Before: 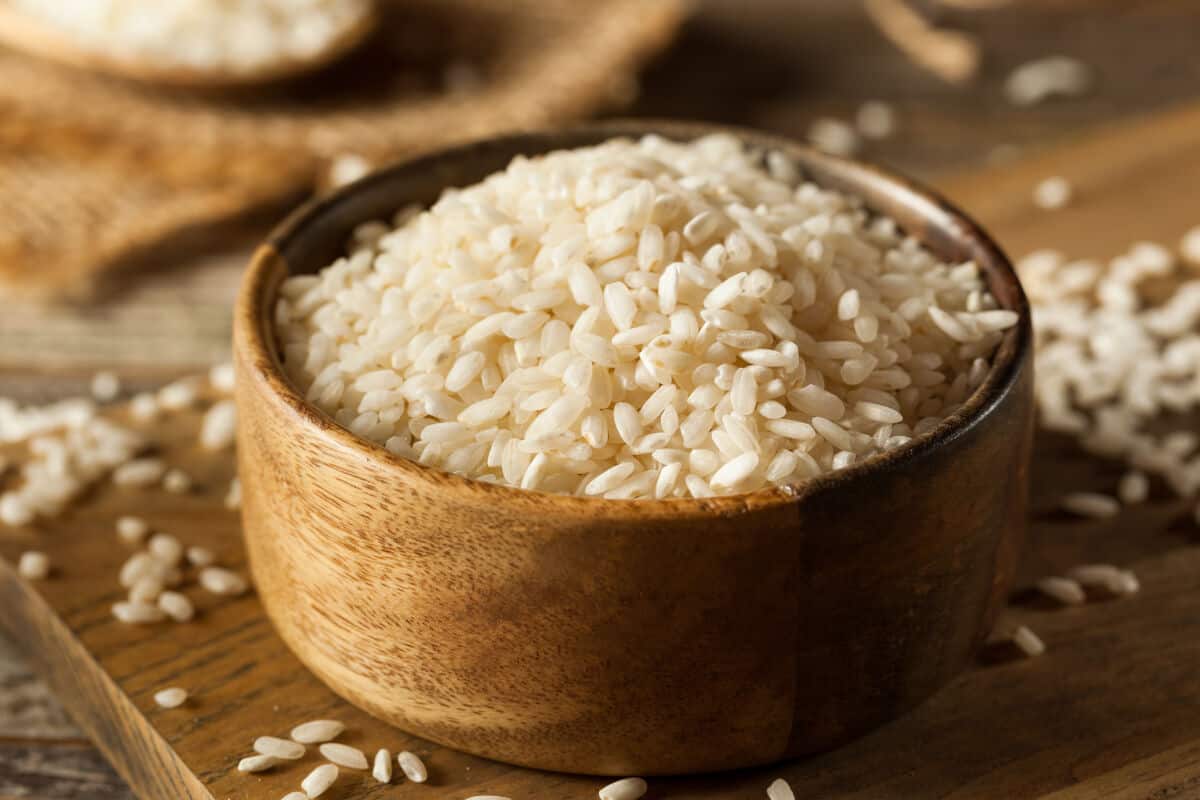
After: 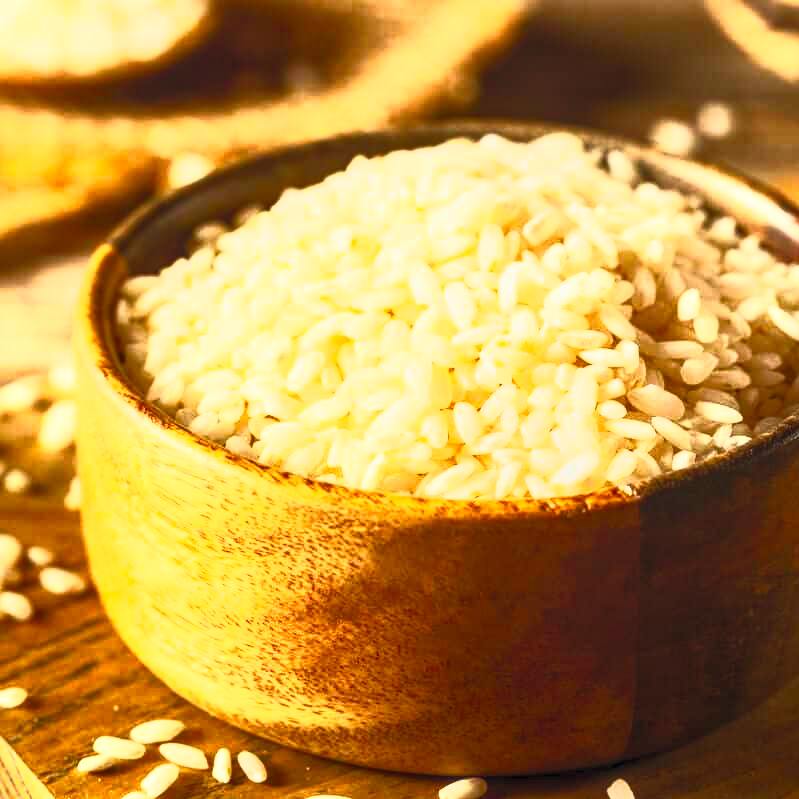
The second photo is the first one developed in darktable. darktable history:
contrast brightness saturation: contrast 0.996, brightness 0.994, saturation 0.989
local contrast: on, module defaults
velvia: on, module defaults
crop and rotate: left 13.337%, right 20.052%
